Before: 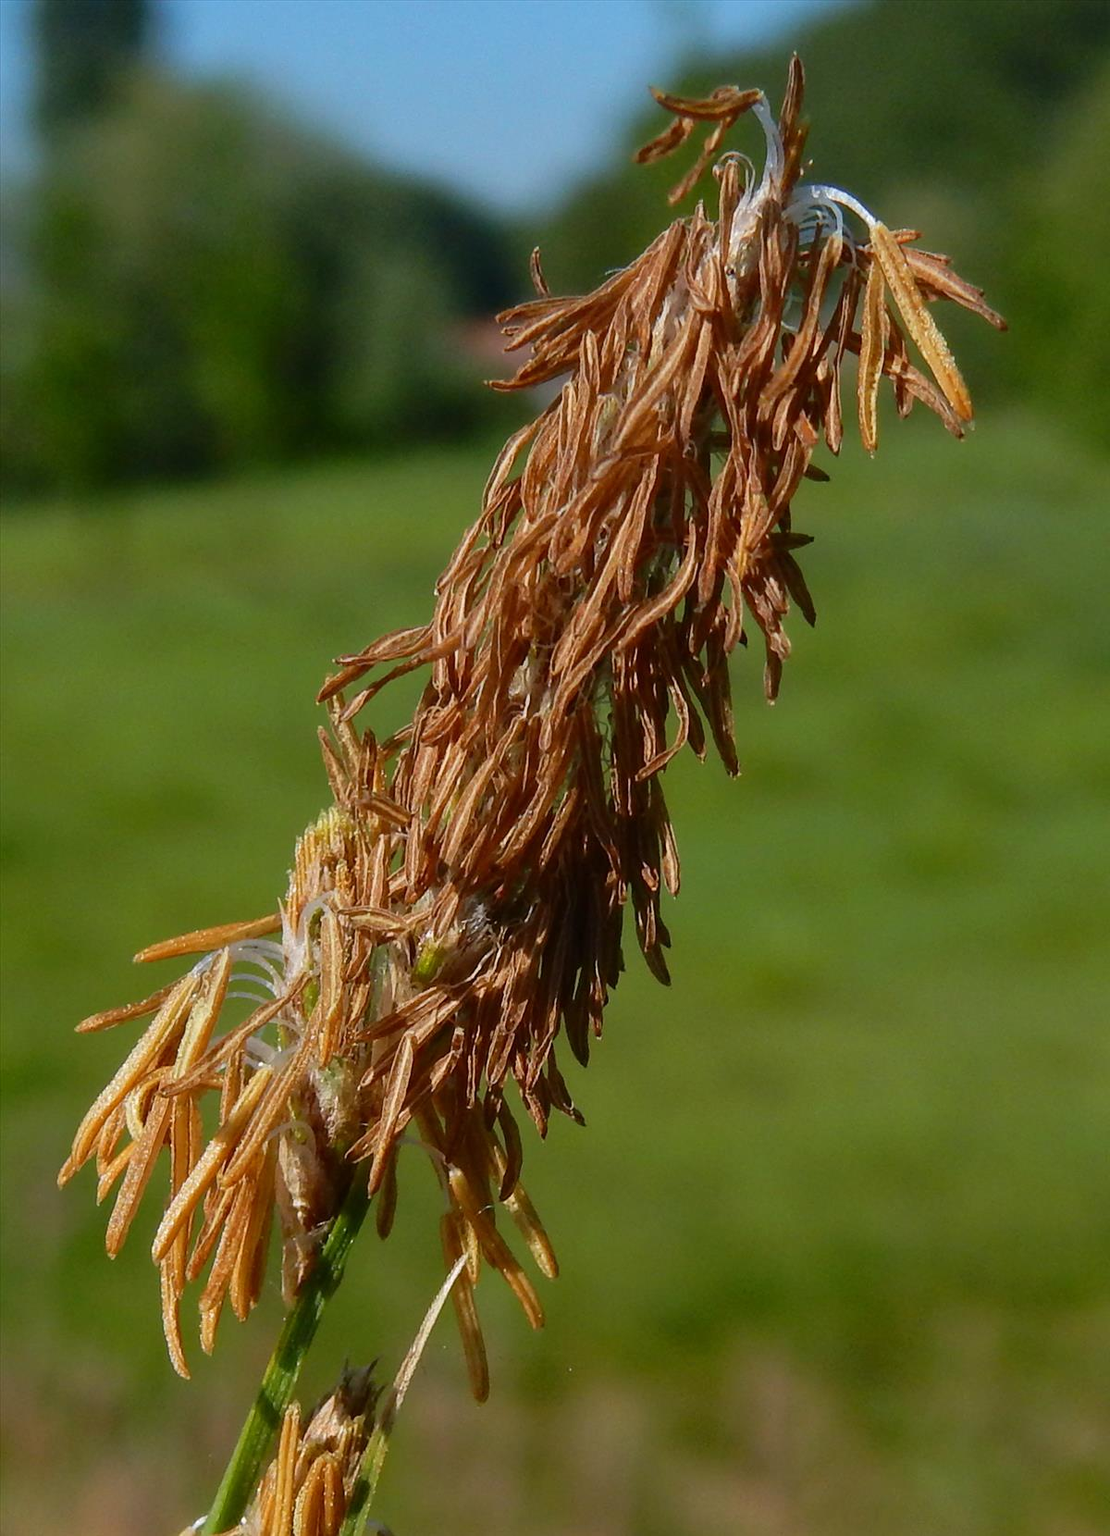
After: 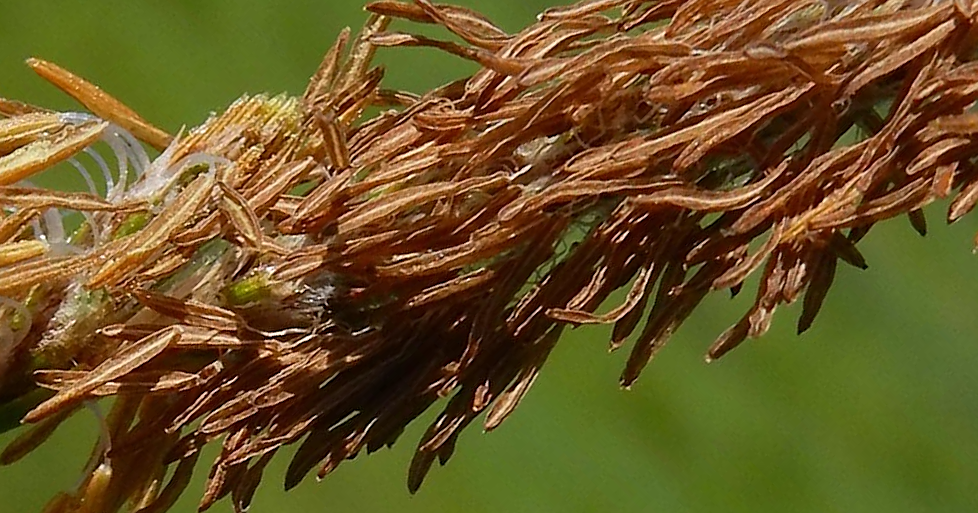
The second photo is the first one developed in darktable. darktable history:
crop and rotate: angle -45.68°, top 16.227%, right 0.846%, bottom 11.753%
sharpen: on, module defaults
